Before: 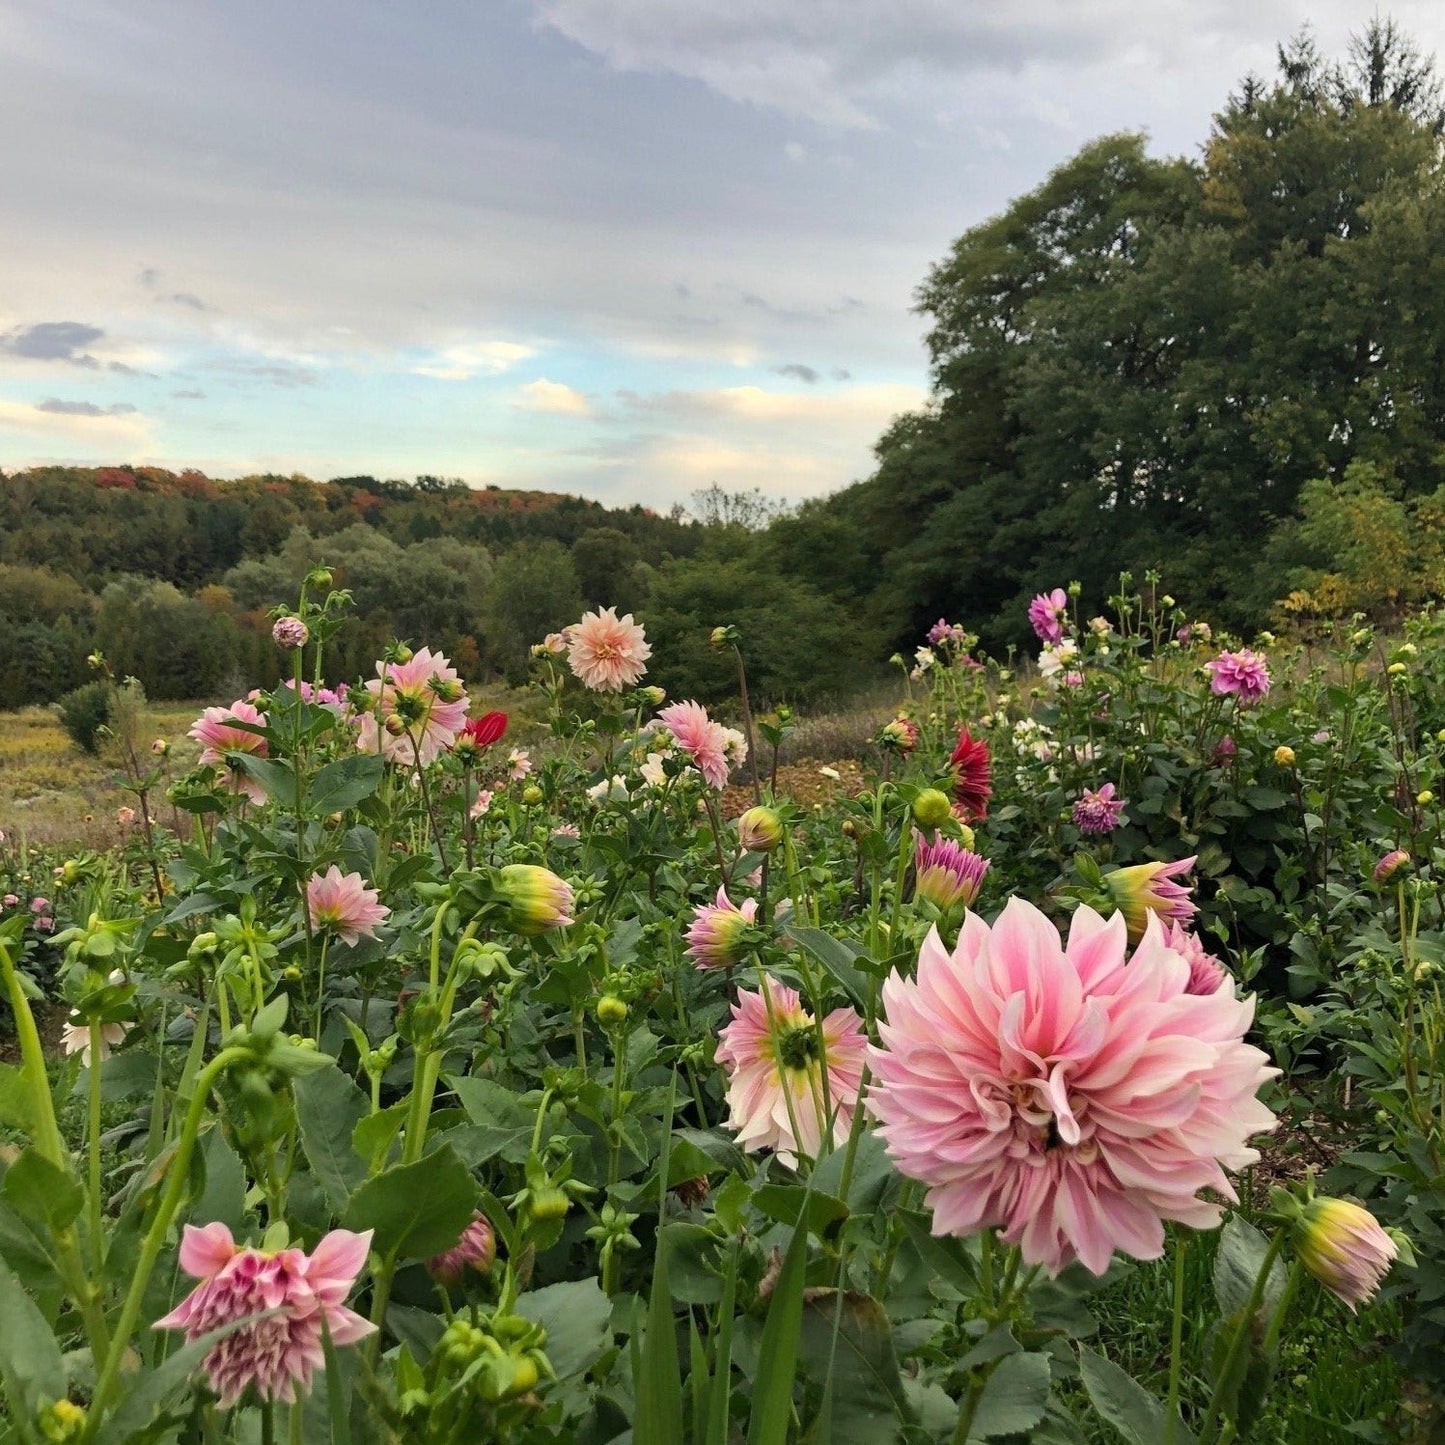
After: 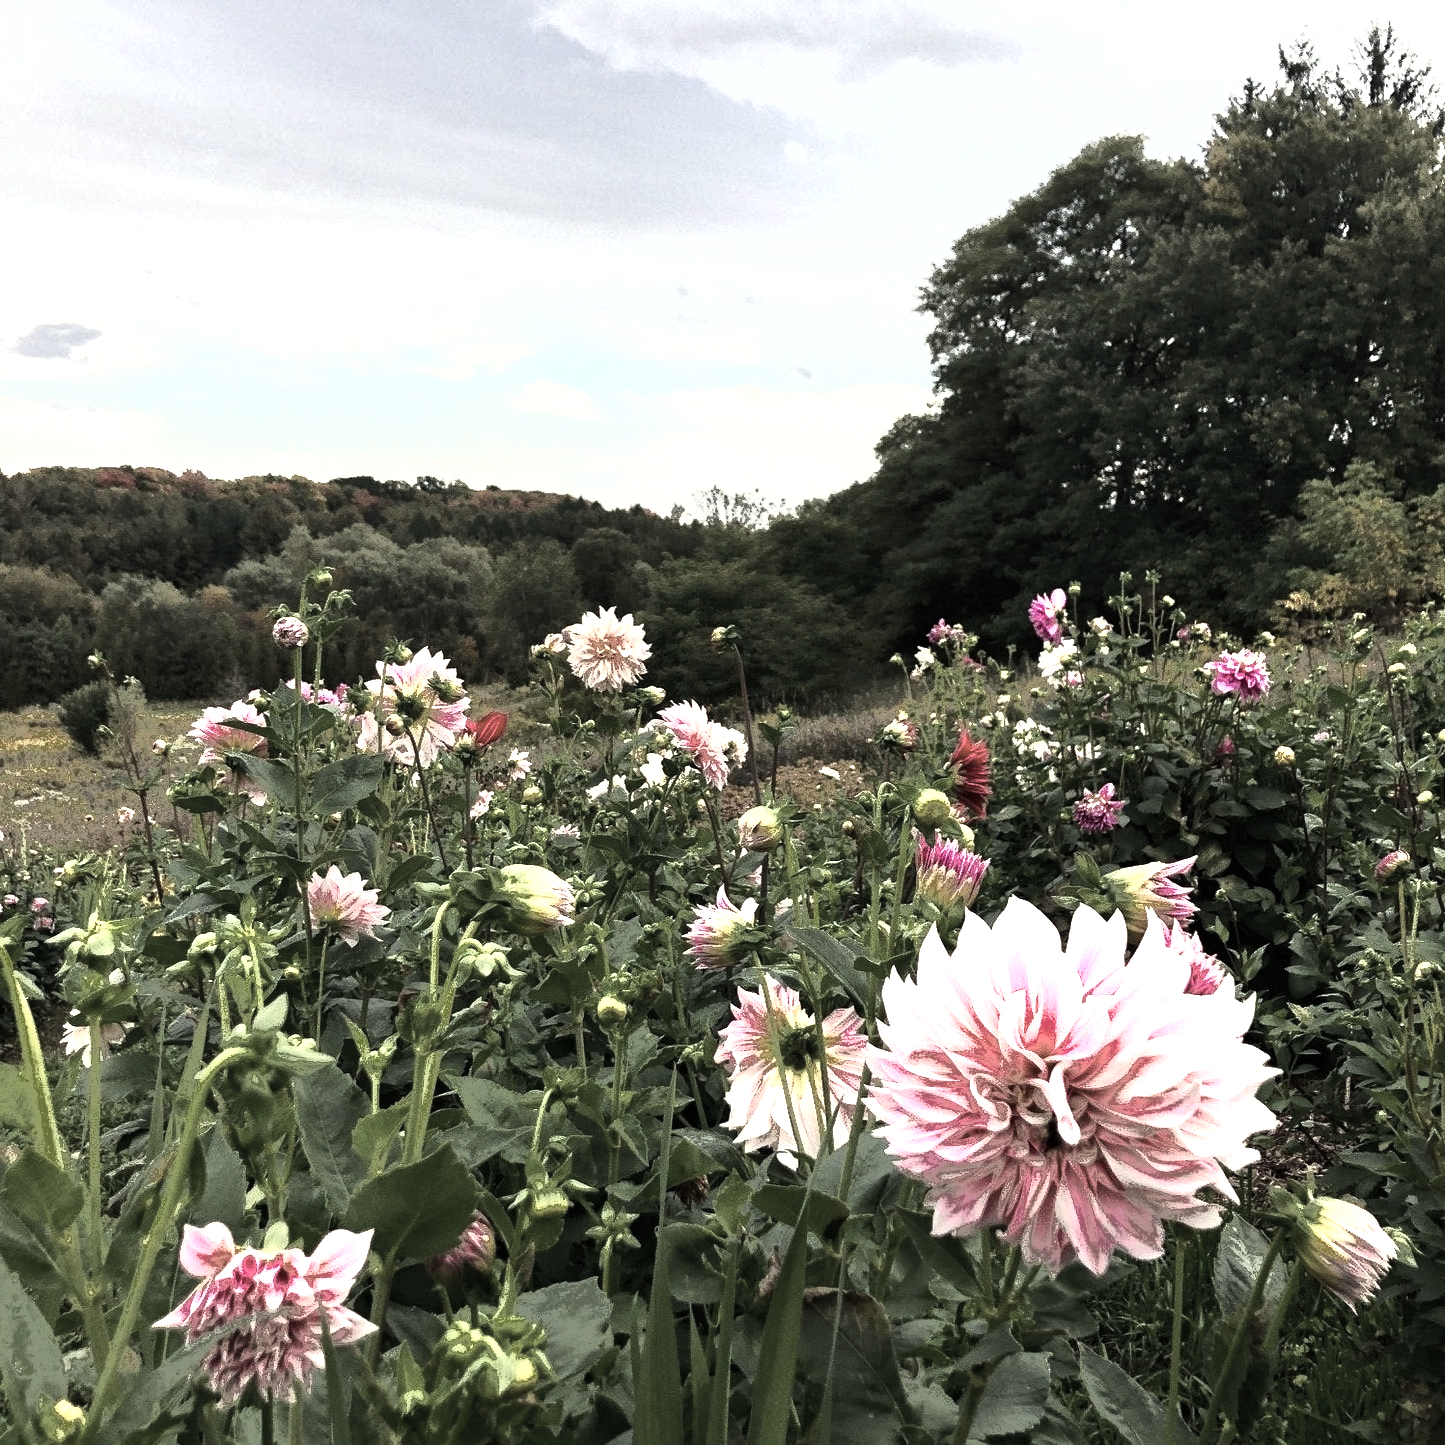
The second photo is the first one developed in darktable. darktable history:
tone equalizer: -8 EV -1.08 EV, -7 EV -1.01 EV, -6 EV -0.867 EV, -5 EV -0.578 EV, -3 EV 0.578 EV, -2 EV 0.867 EV, -1 EV 1.01 EV, +0 EV 1.08 EV, edges refinement/feathering 500, mask exposure compensation -1.57 EV, preserve details no
color zones: curves: ch0 [(0, 0.6) (0.129, 0.585) (0.193, 0.596) (0.429, 0.5) (0.571, 0.5) (0.714, 0.5) (0.857, 0.5) (1, 0.6)]; ch1 [(0, 0.453) (0.112, 0.245) (0.213, 0.252) (0.429, 0.233) (0.571, 0.231) (0.683, 0.242) (0.857, 0.296) (1, 0.453)]
fill light: exposure -0.73 EV, center 0.69, width 2.2
